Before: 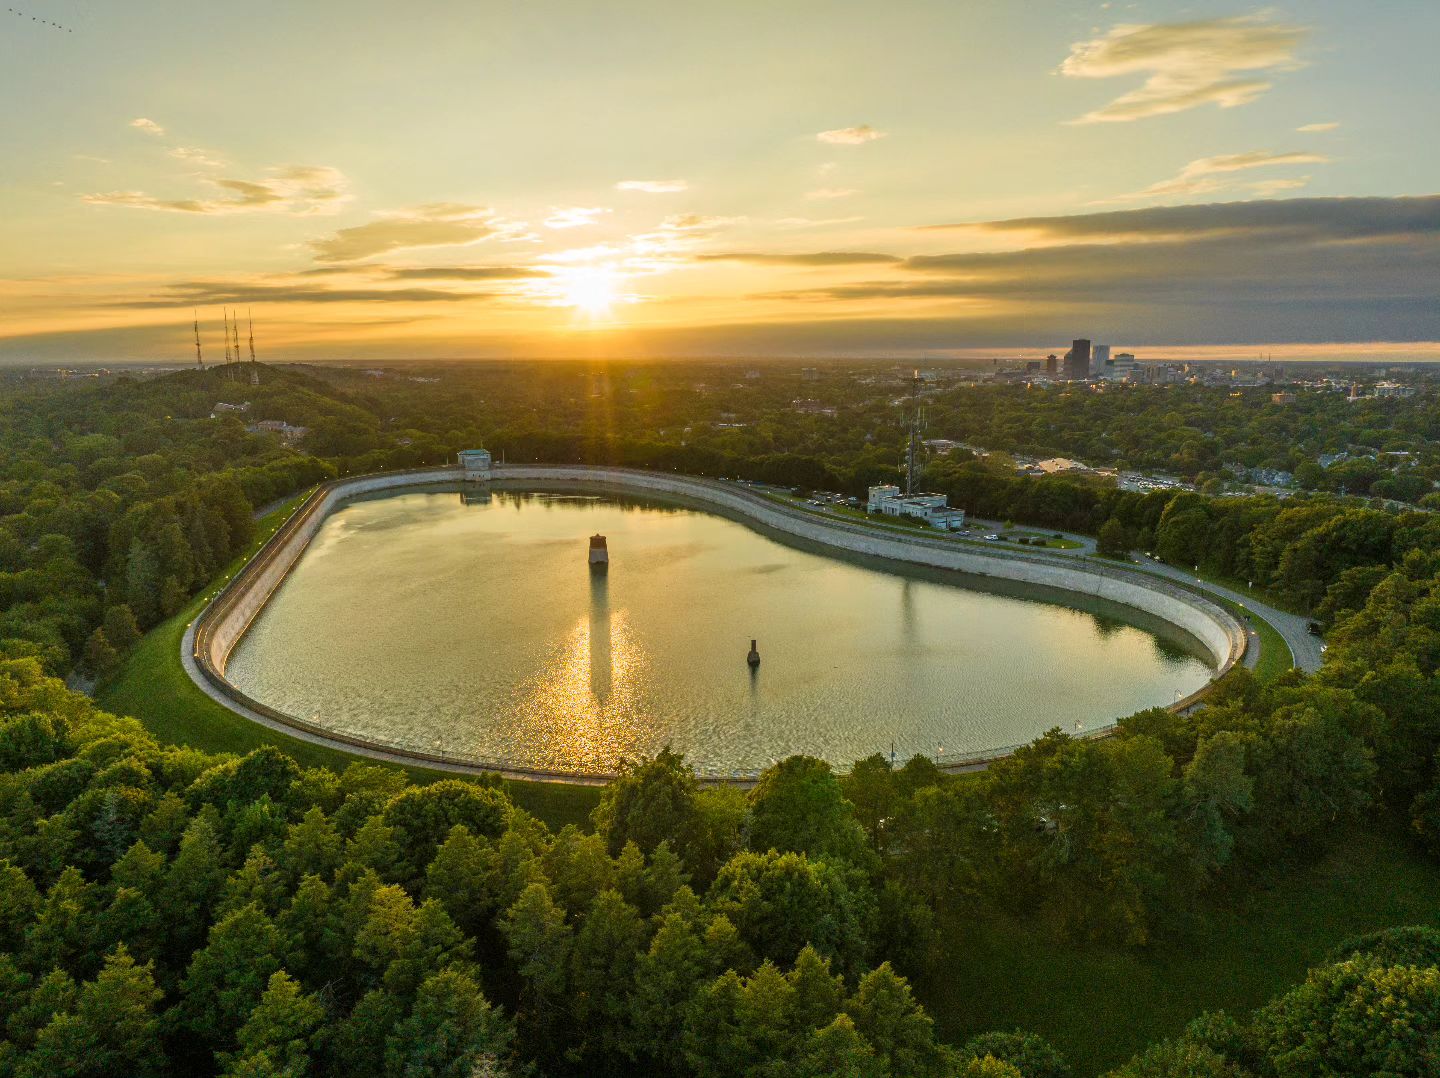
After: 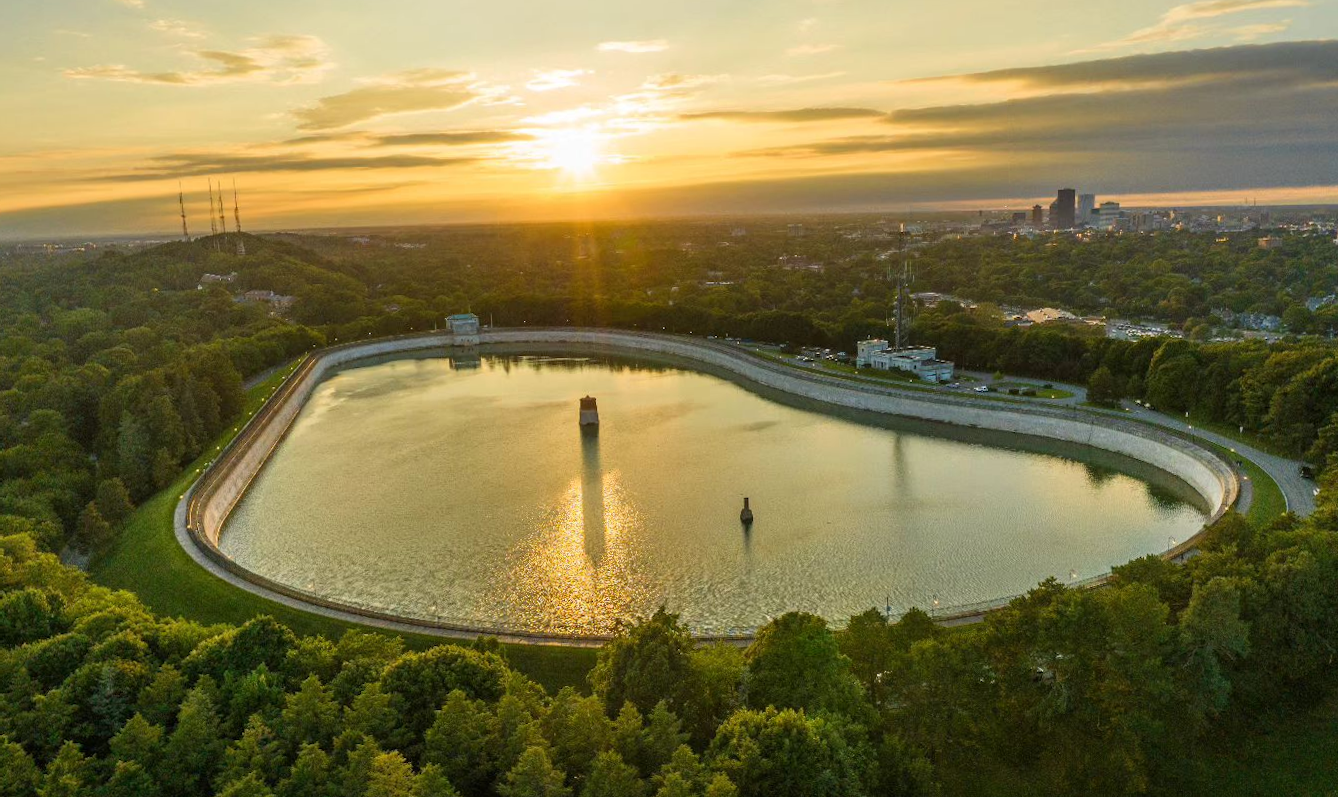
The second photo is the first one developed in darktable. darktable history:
rotate and perspective: rotation -1.42°, crop left 0.016, crop right 0.984, crop top 0.035, crop bottom 0.965
crop and rotate: angle 0.03°, top 11.643%, right 5.651%, bottom 11.189%
